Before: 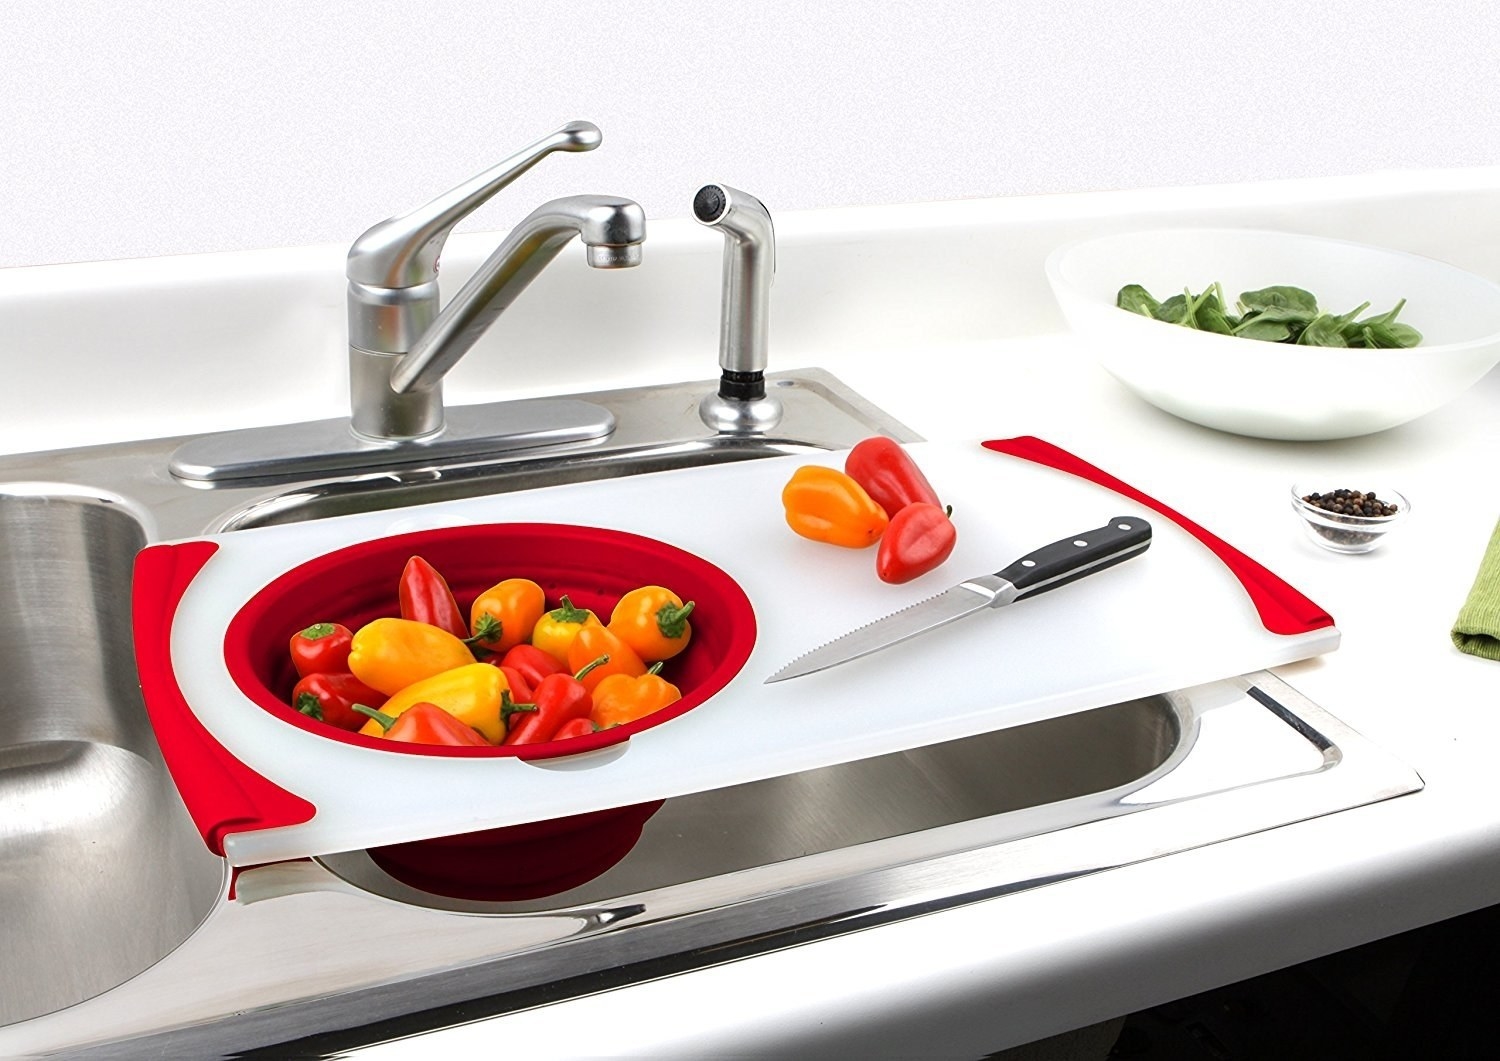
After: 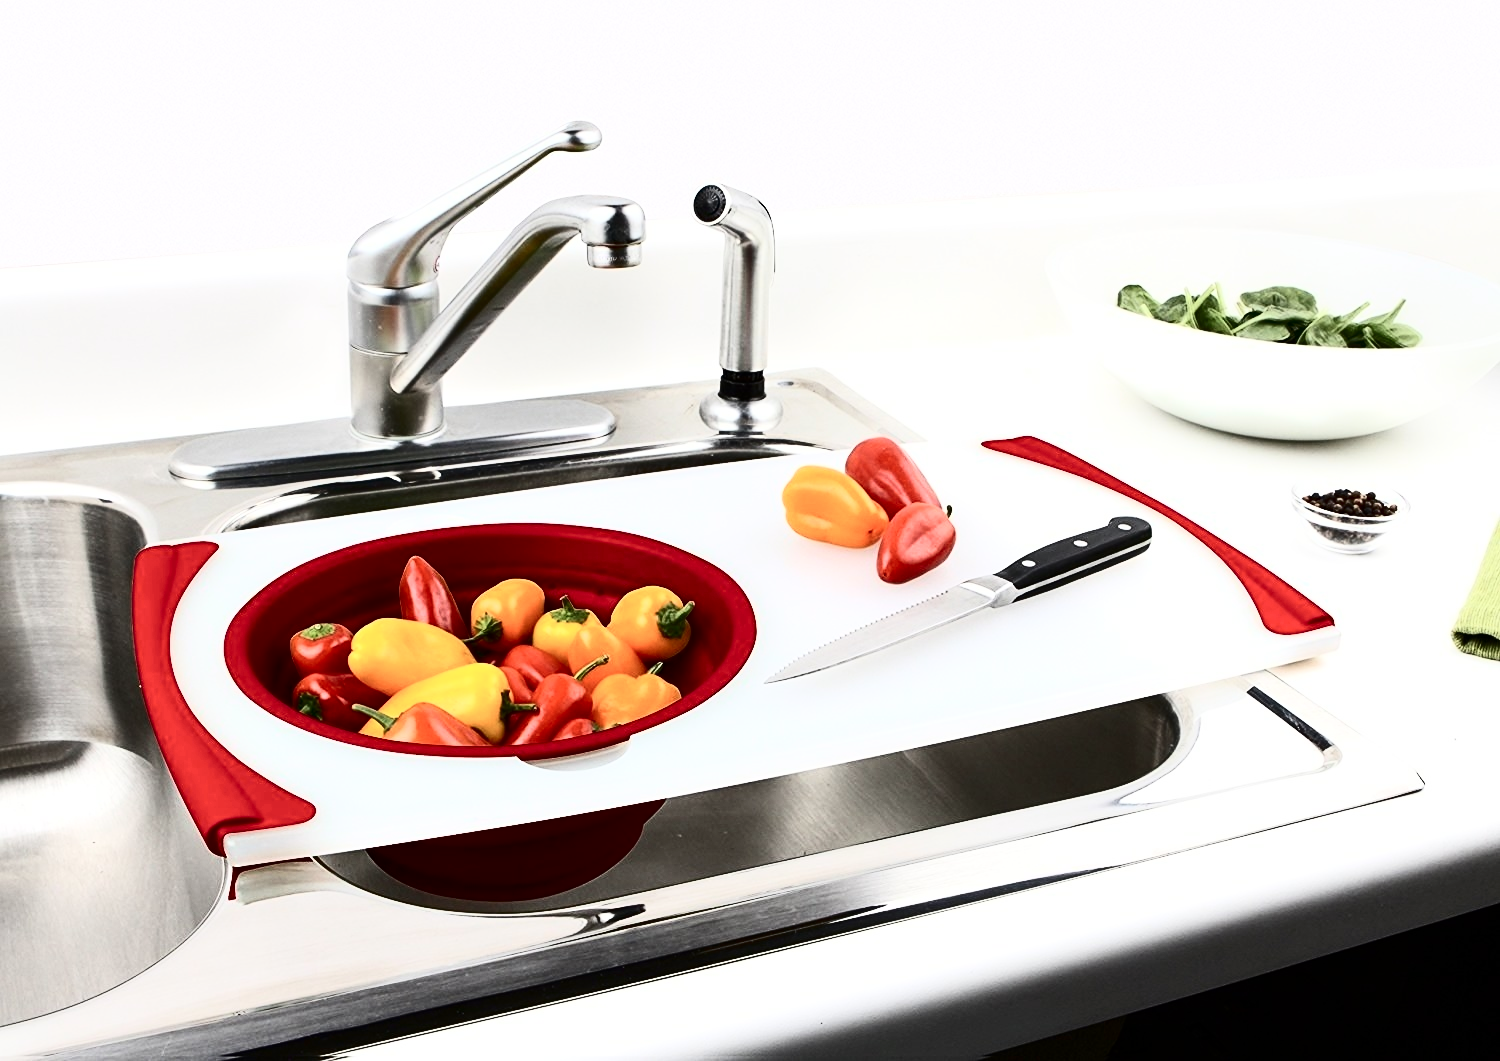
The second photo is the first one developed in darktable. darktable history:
contrast brightness saturation: contrast 0.504, saturation -0.096
exposure: compensate highlight preservation false
